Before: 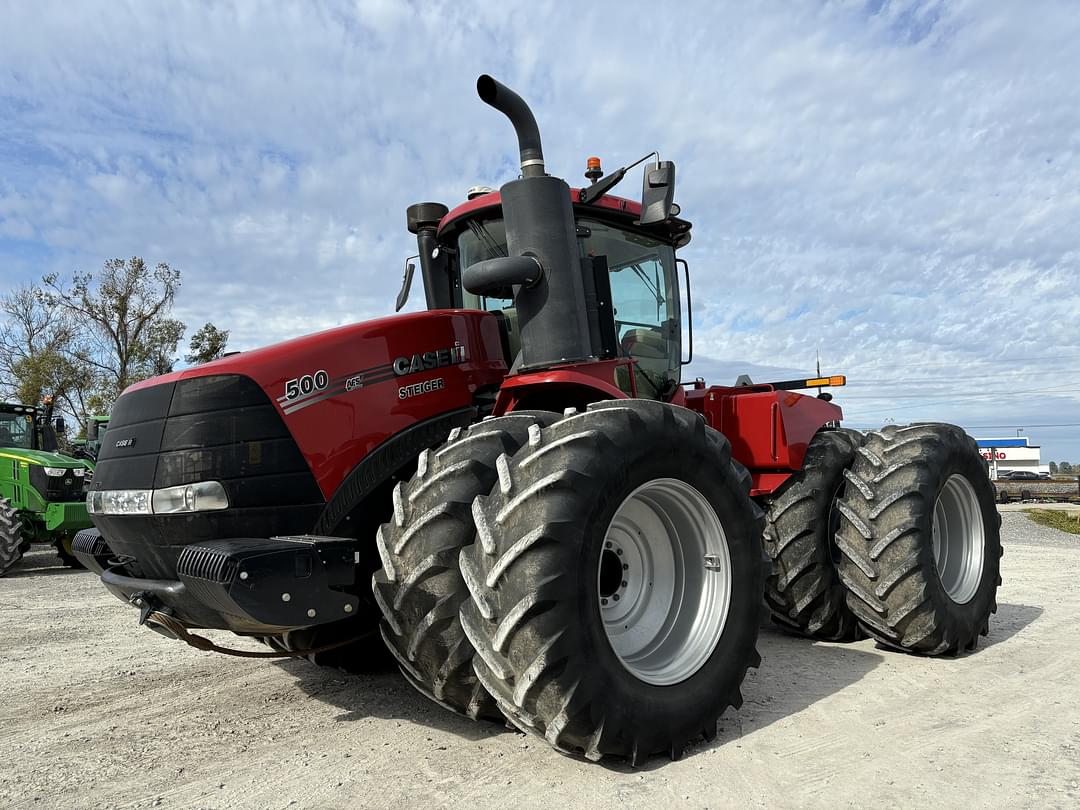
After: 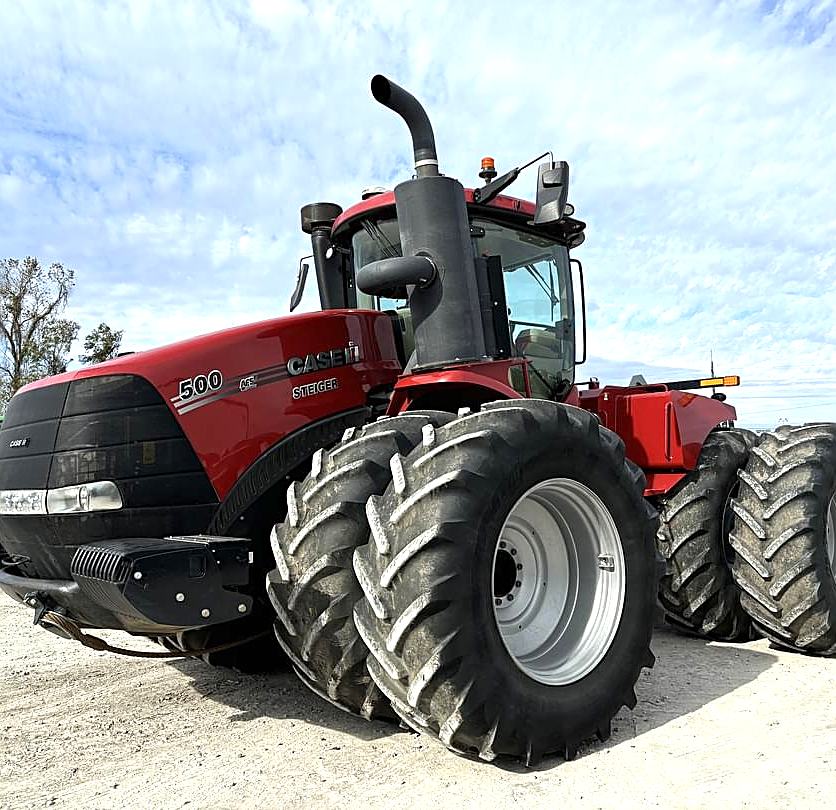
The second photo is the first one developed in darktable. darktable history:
crop: left 9.879%, right 12.647%
exposure: black level correction 0, exposure 0.692 EV, compensate exposure bias true, compensate highlight preservation false
sharpen: on, module defaults
